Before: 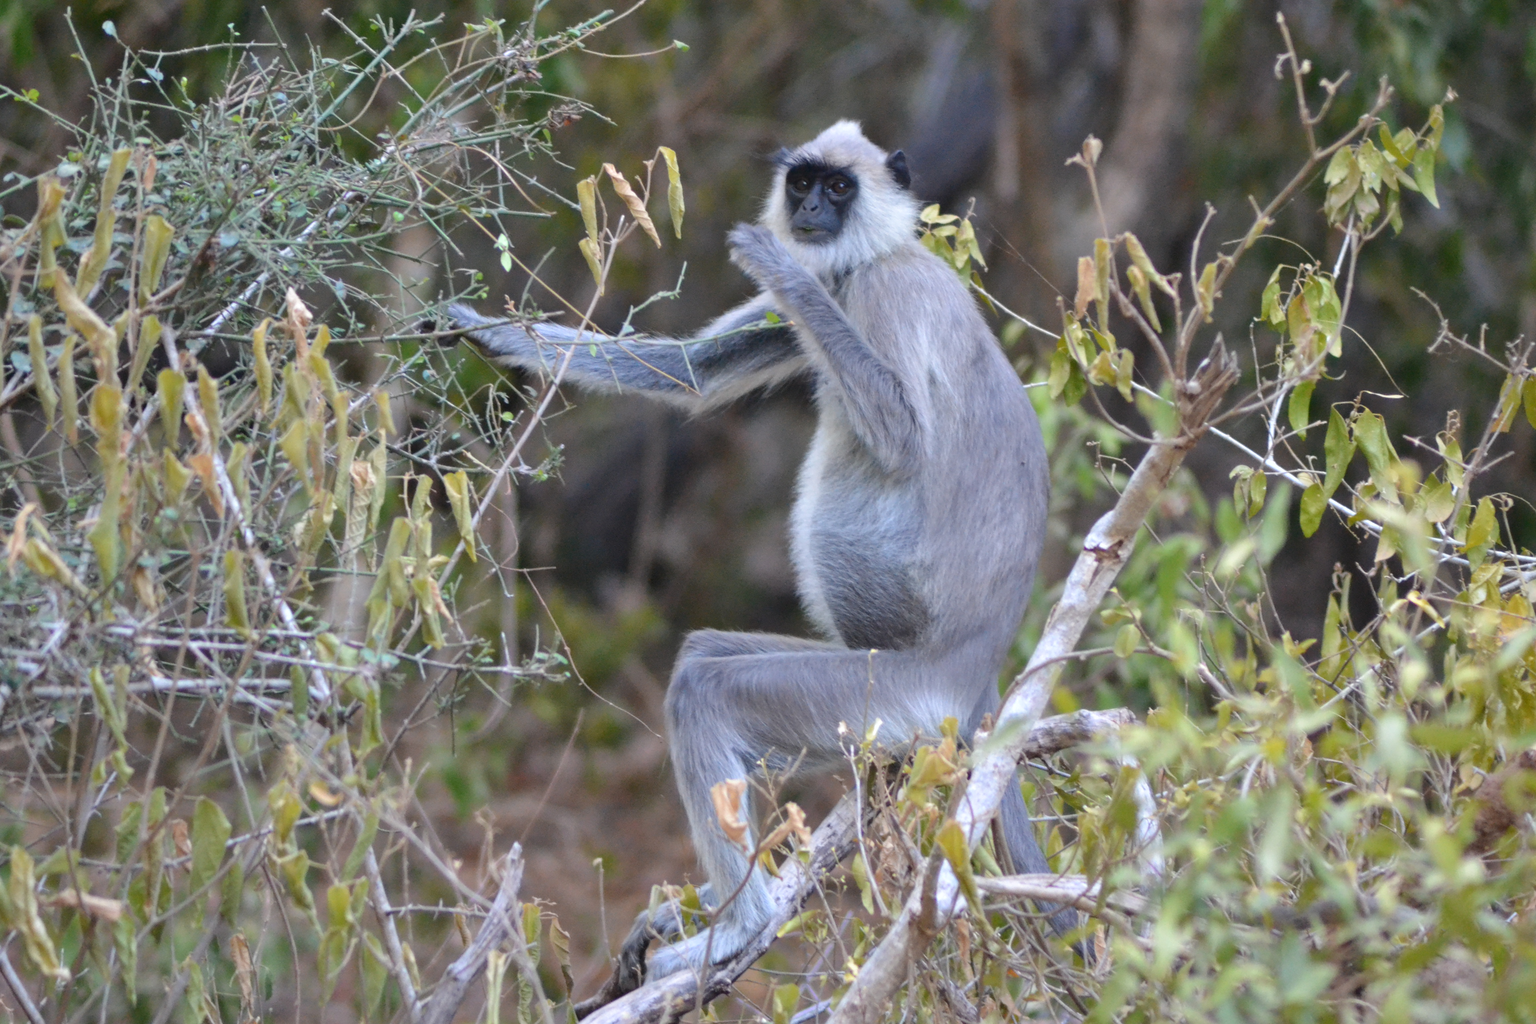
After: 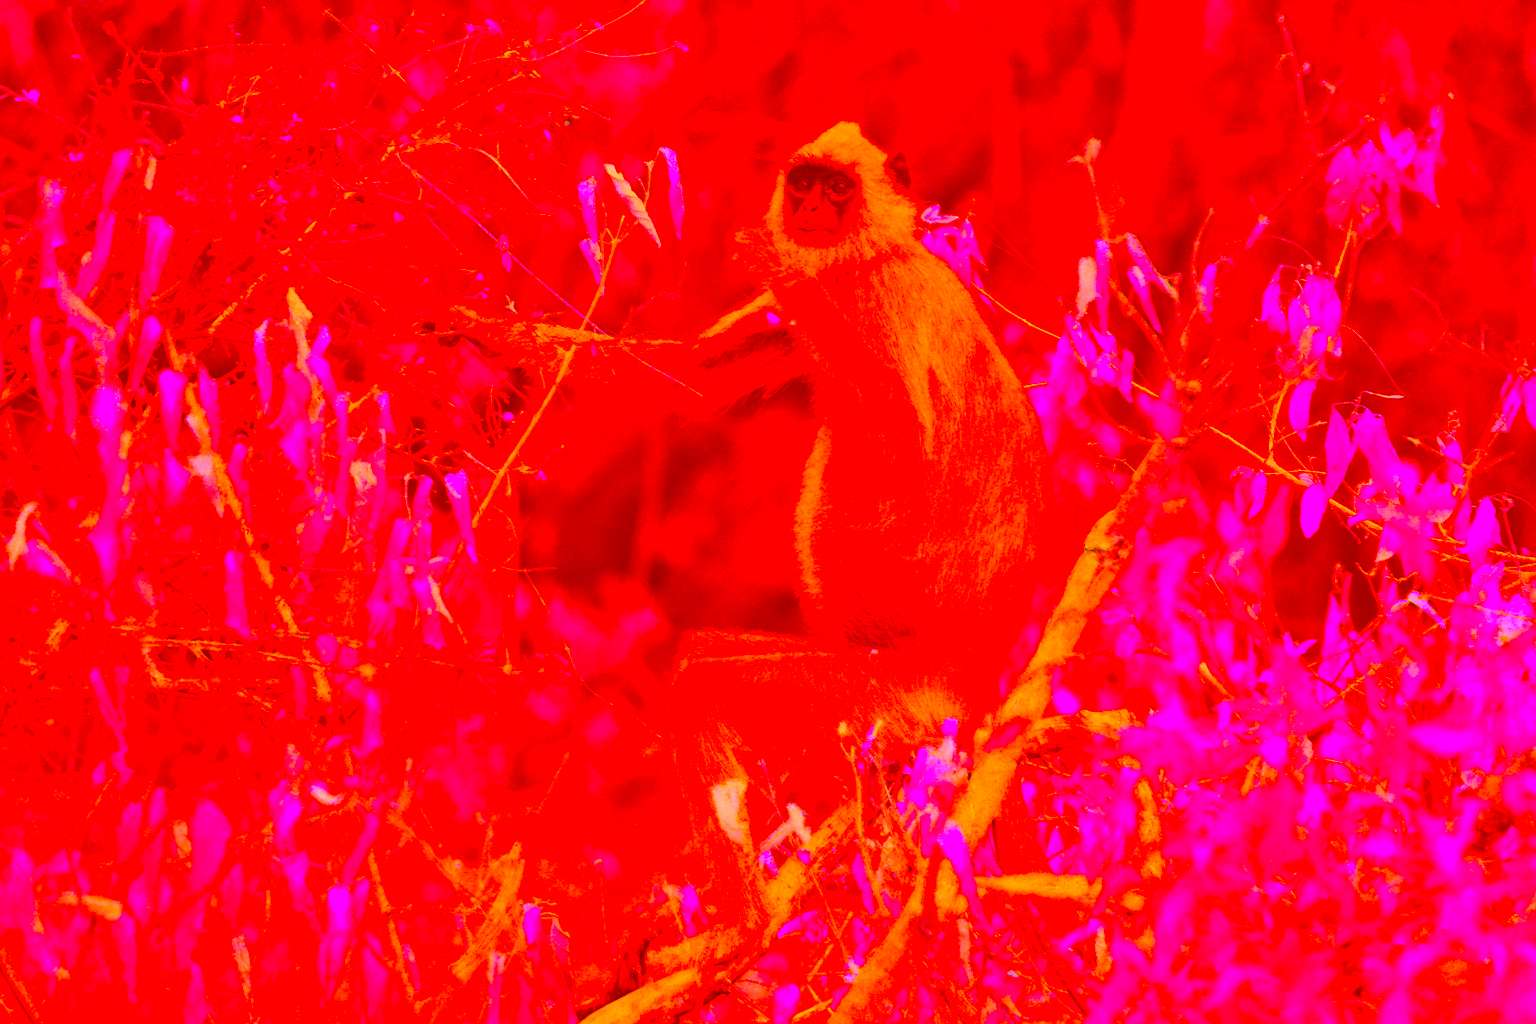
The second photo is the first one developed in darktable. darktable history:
exposure: black level correction 0, exposure 0.7 EV, compensate exposure bias true, compensate highlight preservation false
contrast brightness saturation: contrast 0.1, brightness 0.02, saturation 0.02
color correction: highlights a* -39.68, highlights b* -40, shadows a* -40, shadows b* -40, saturation -3
sharpen: radius 1.4, amount 1.25, threshold 0.7
